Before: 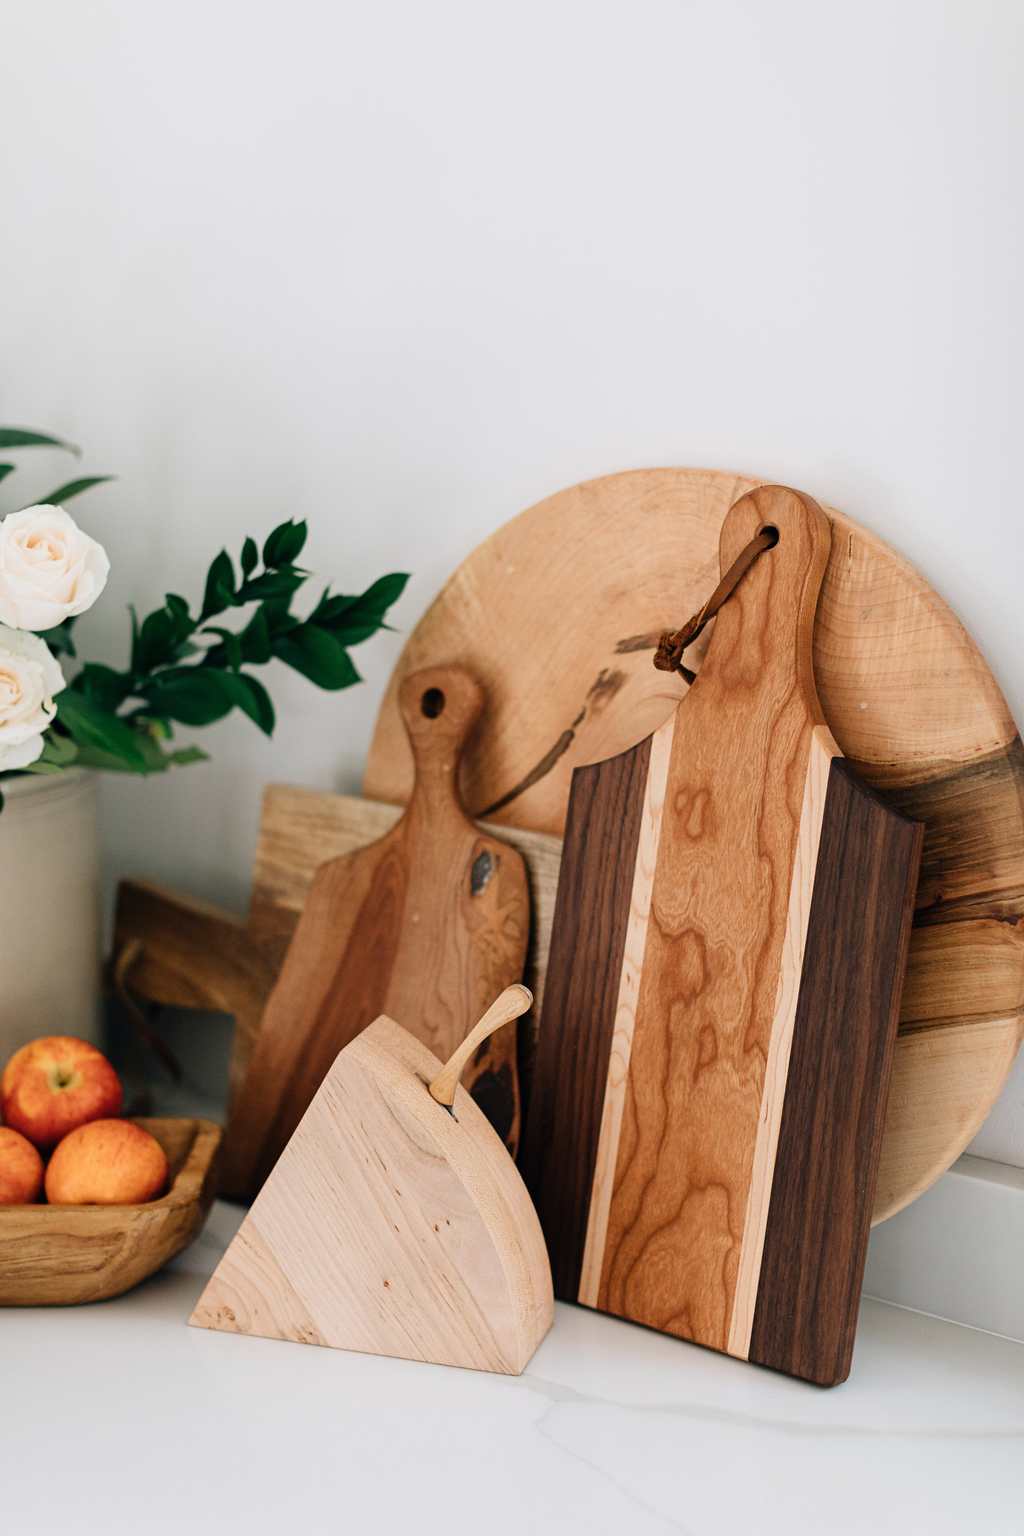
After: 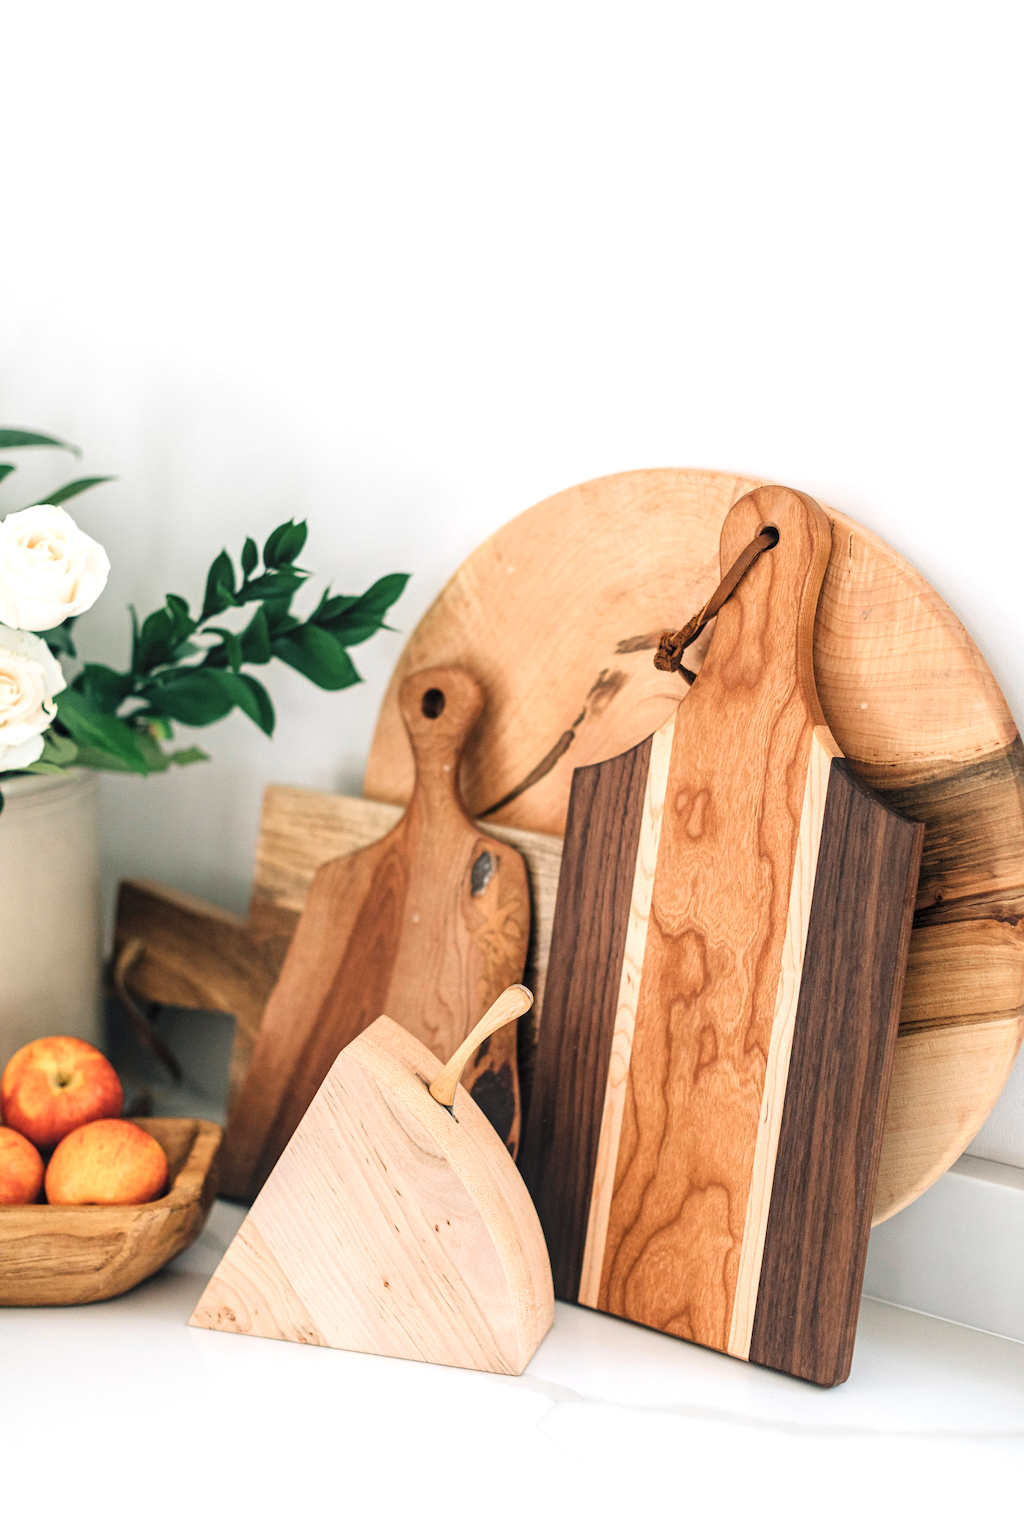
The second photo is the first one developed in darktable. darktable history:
exposure: black level correction 0, exposure 0.498 EV, compensate highlight preservation false
tone equalizer: on, module defaults
local contrast: on, module defaults
contrast brightness saturation: brightness 0.149
